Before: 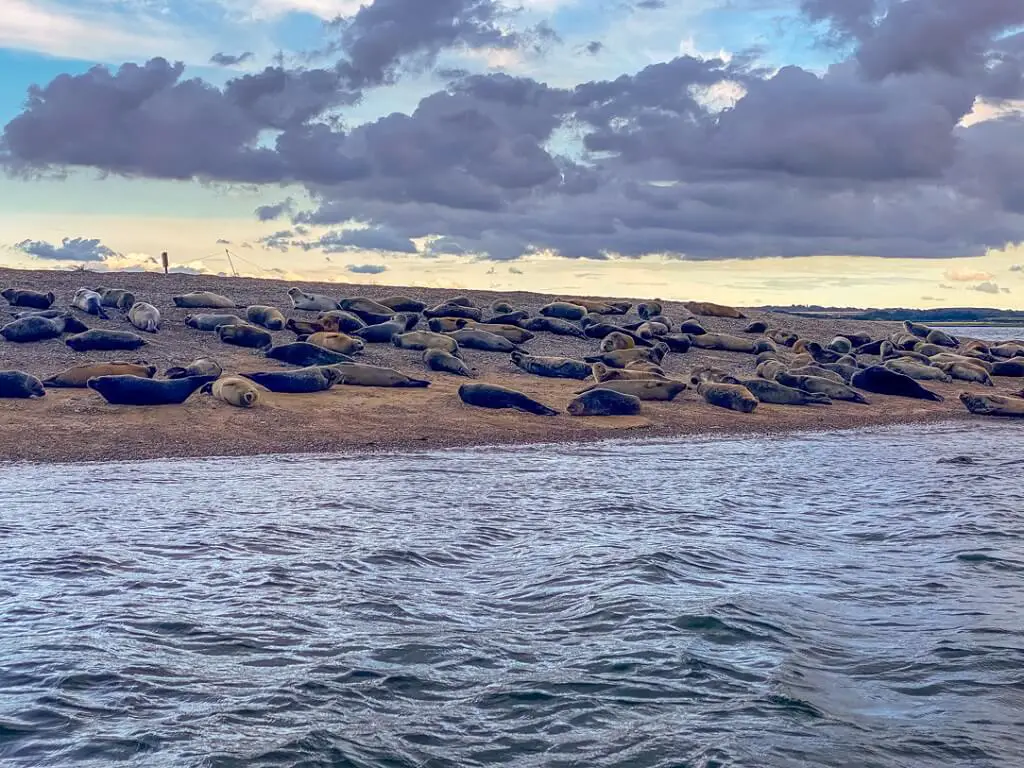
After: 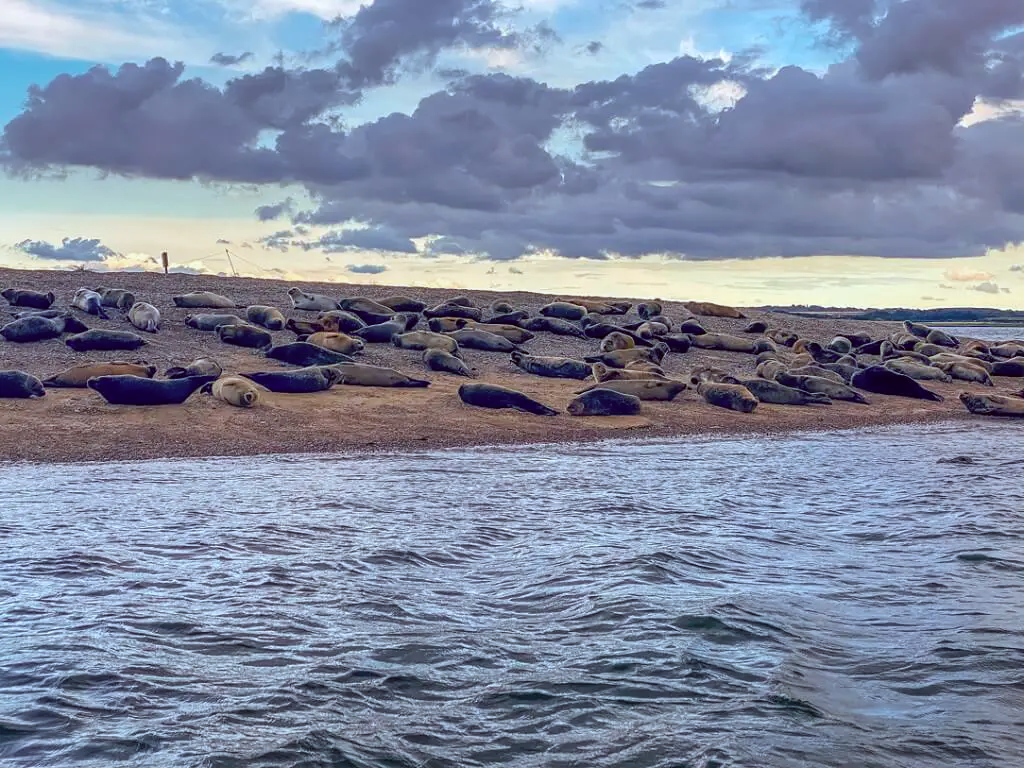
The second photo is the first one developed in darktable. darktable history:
color correction: highlights a* -3.2, highlights b* -6.5, shadows a* 3.26, shadows b* 5.72
